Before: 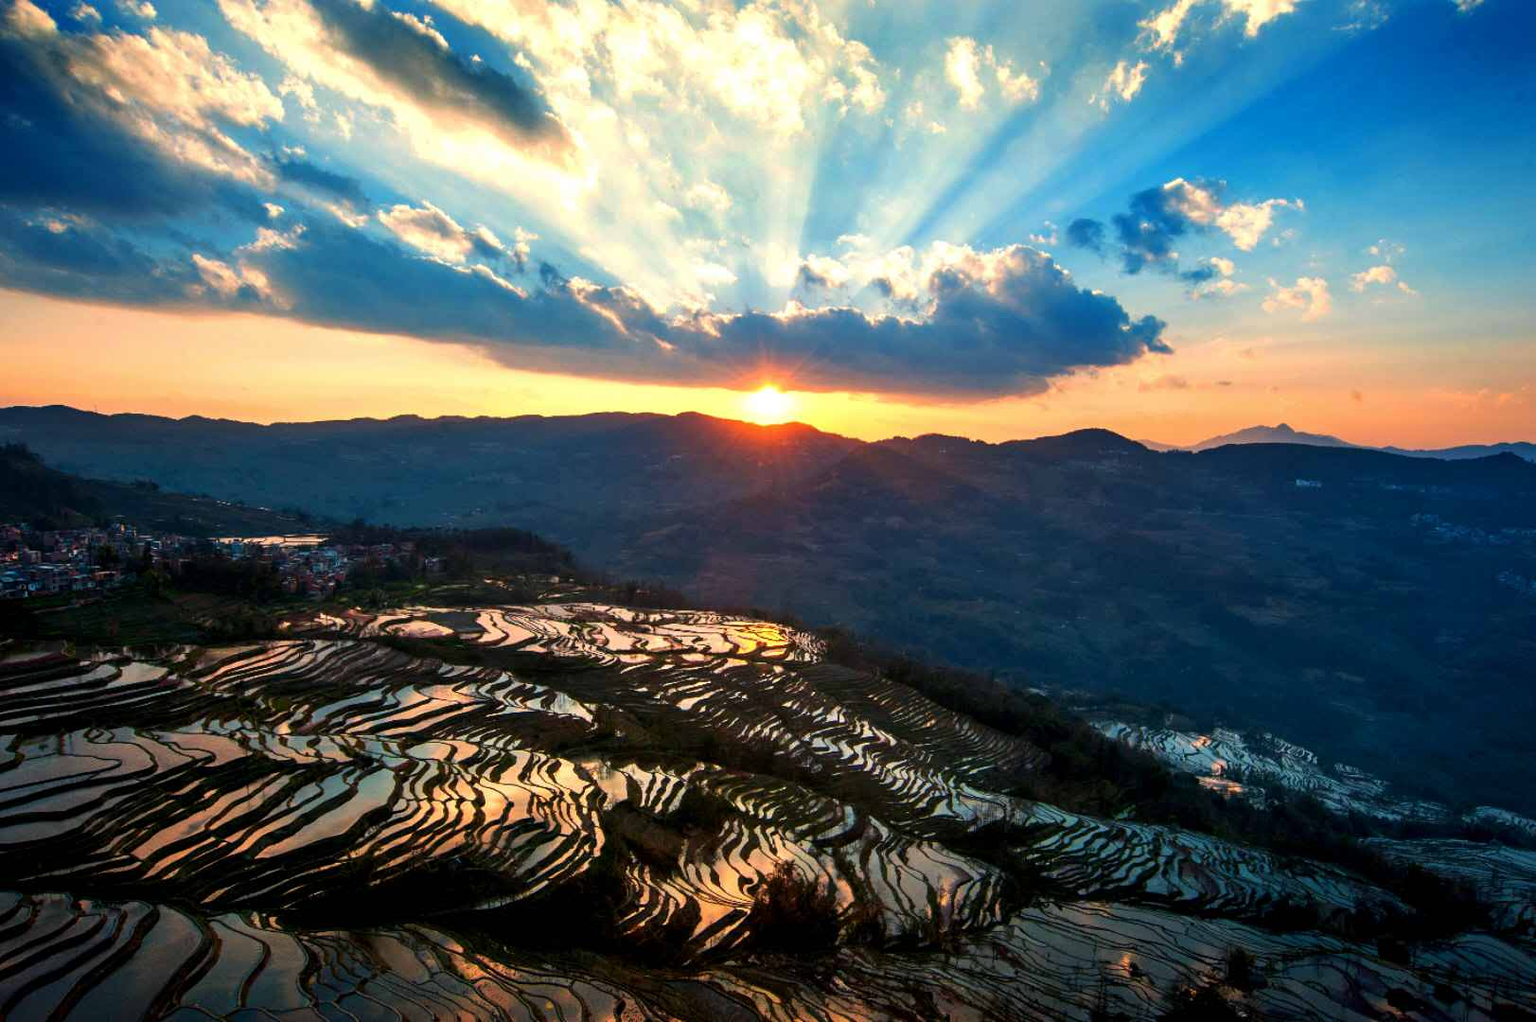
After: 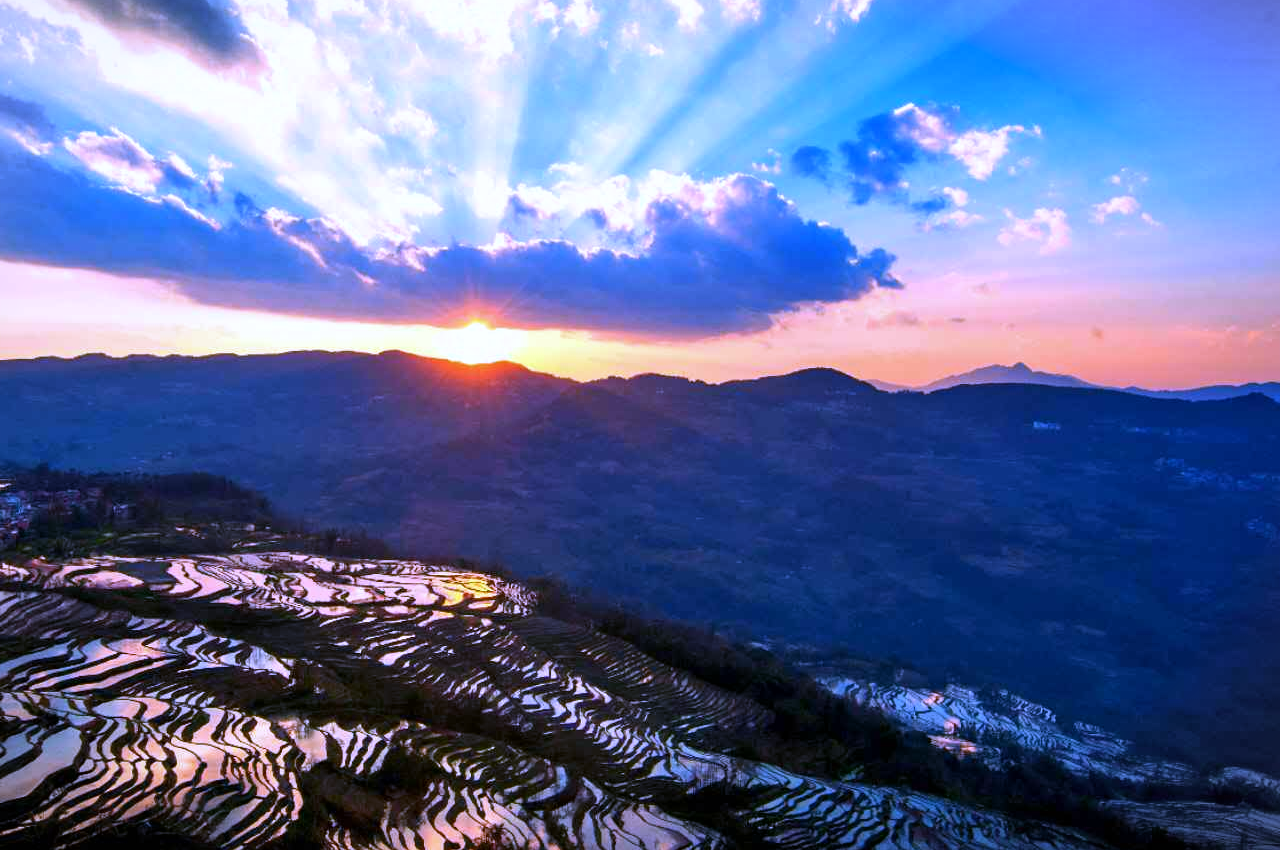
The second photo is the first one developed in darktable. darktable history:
vignetting: fall-off start 100%, brightness -0.282, width/height ratio 1.31
white balance: red 0.98, blue 1.61
crop and rotate: left 20.74%, top 7.912%, right 0.375%, bottom 13.378%
